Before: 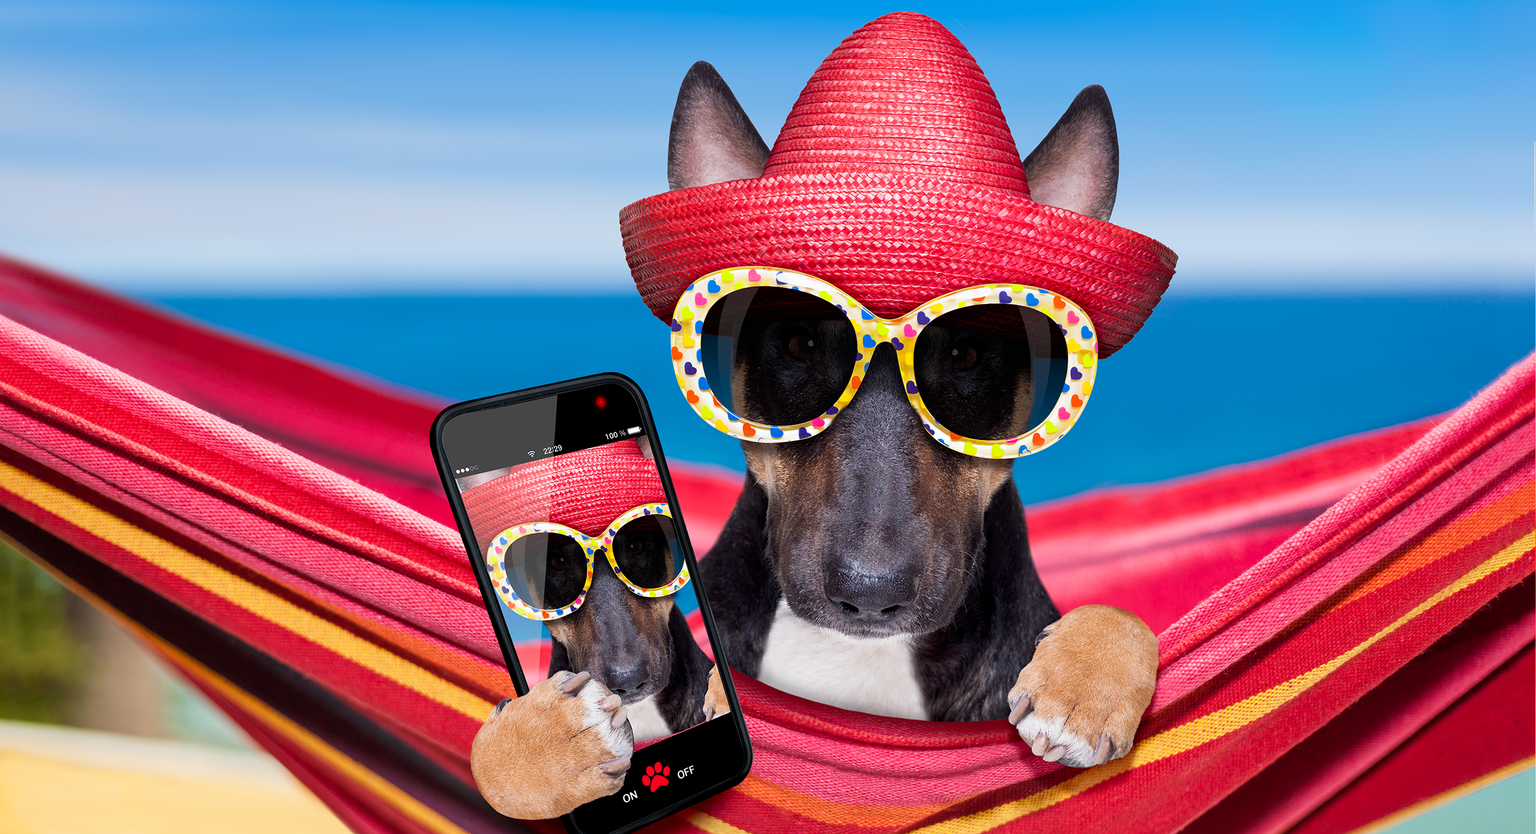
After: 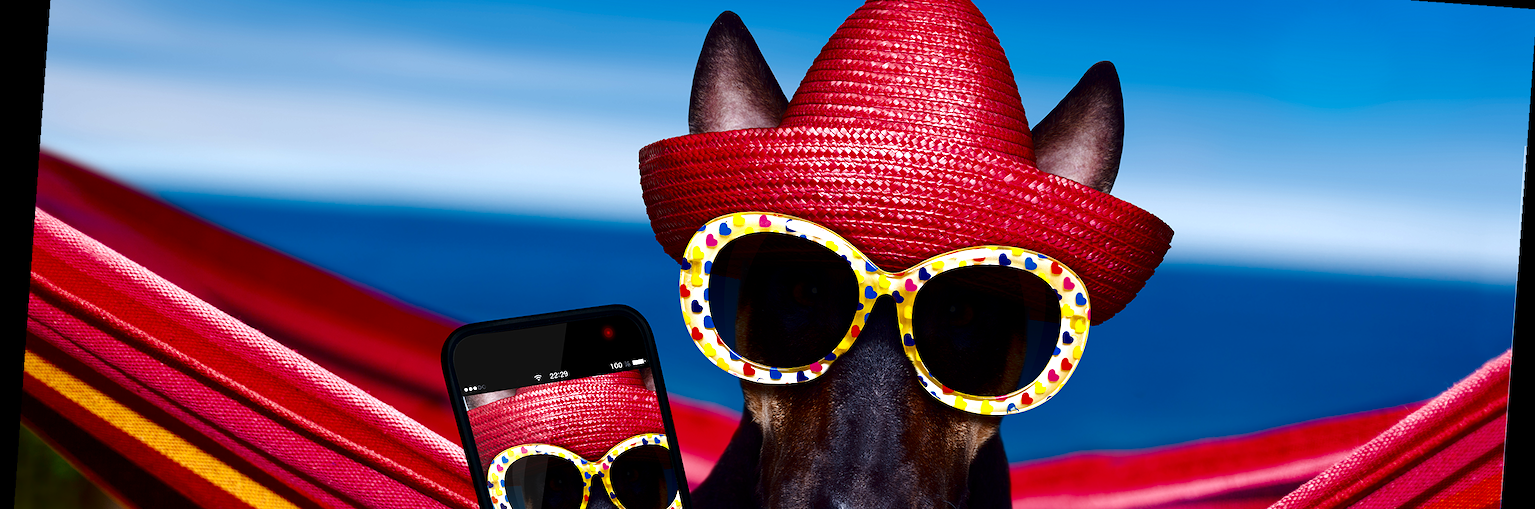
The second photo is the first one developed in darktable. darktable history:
tone equalizer: -8 EV -0.417 EV, -7 EV -0.389 EV, -6 EV -0.333 EV, -5 EV -0.222 EV, -3 EV 0.222 EV, -2 EV 0.333 EV, -1 EV 0.389 EV, +0 EV 0.417 EV, edges refinement/feathering 500, mask exposure compensation -1.57 EV, preserve details no
rotate and perspective: rotation 4.1°, automatic cropping off
crop and rotate: top 10.605%, bottom 33.274%
contrast brightness saturation: contrast 0.09, brightness -0.59, saturation 0.17
